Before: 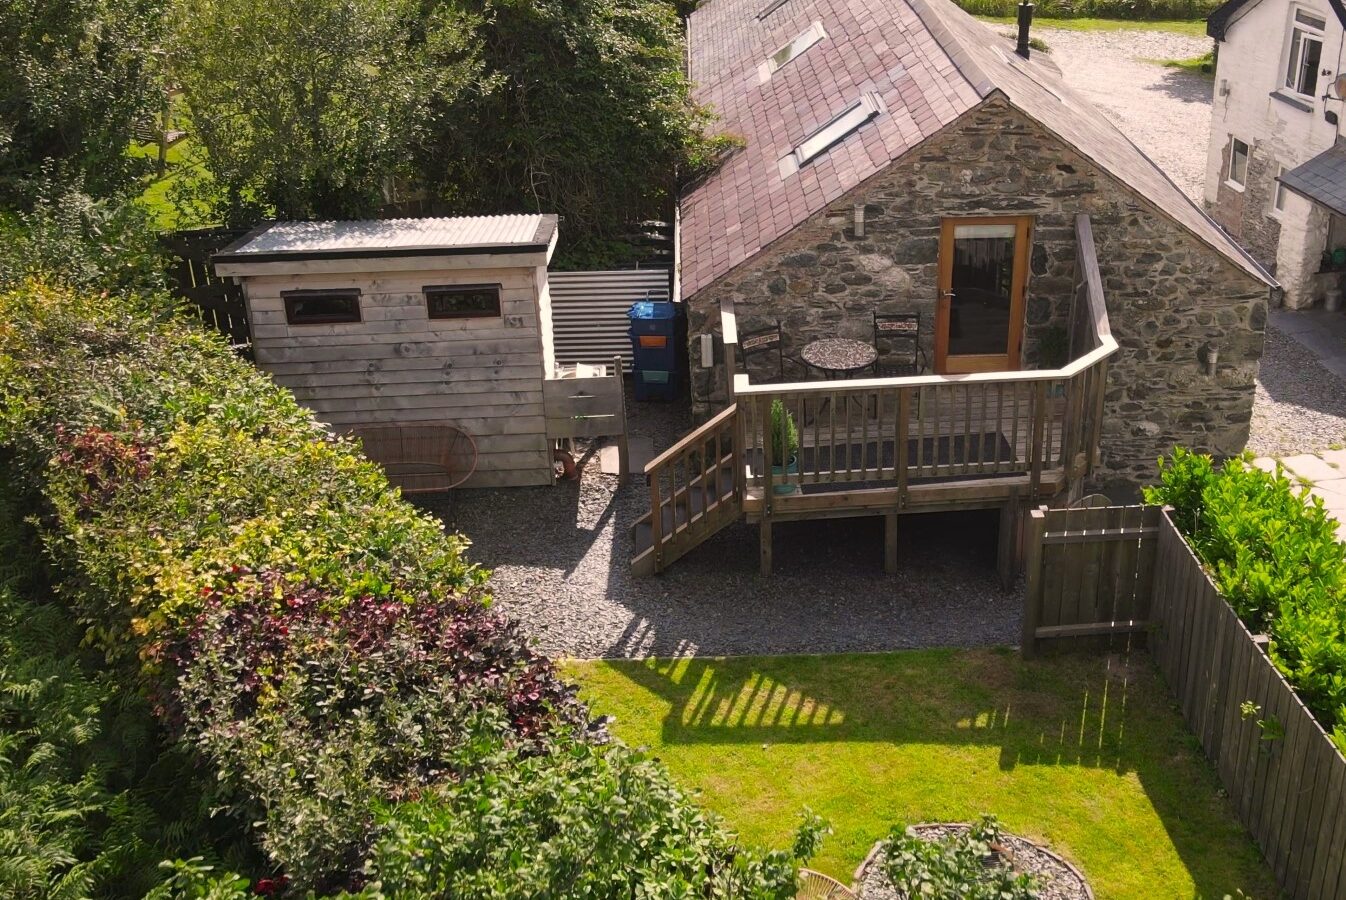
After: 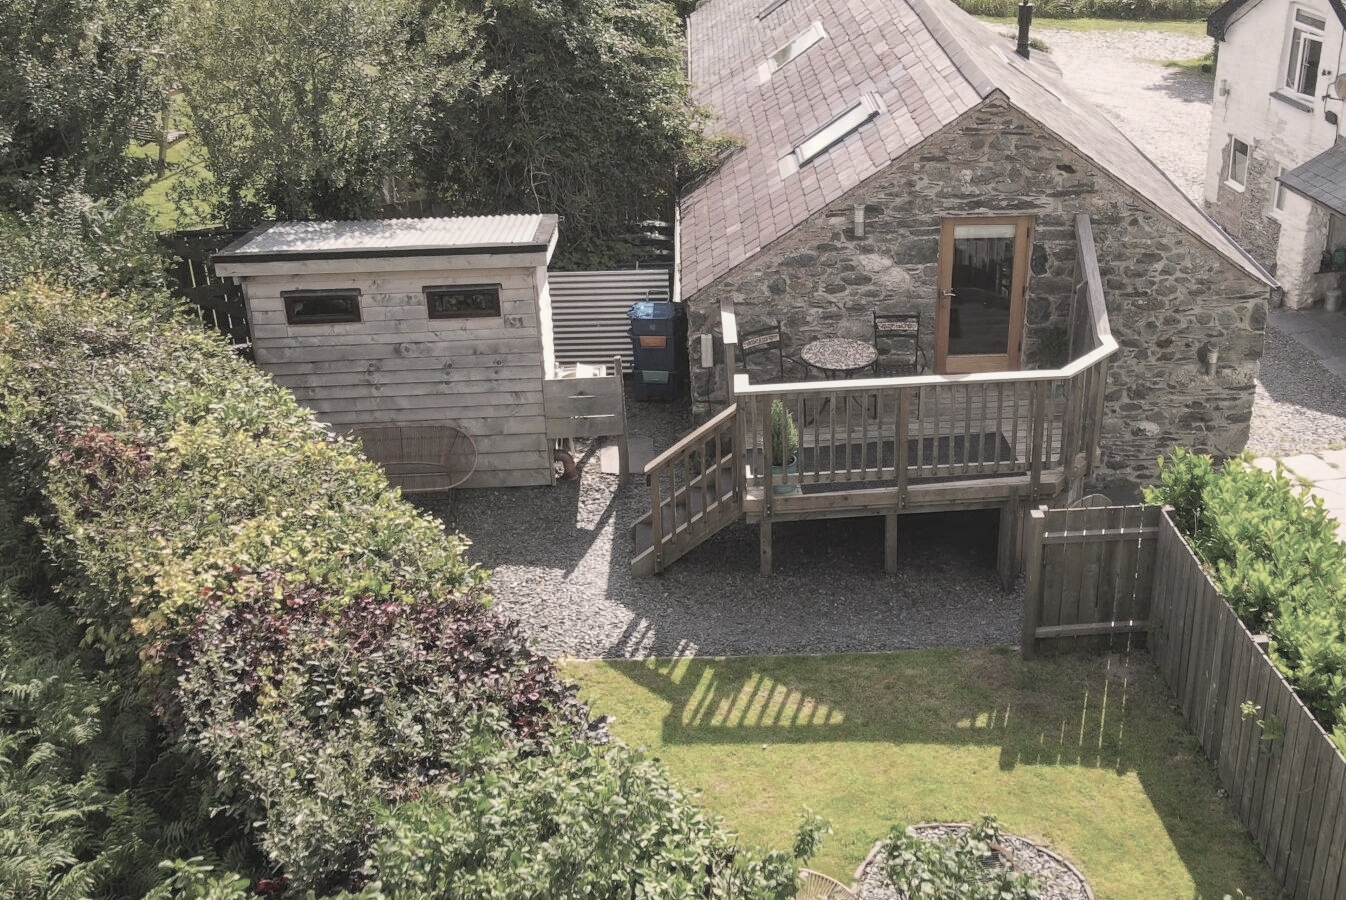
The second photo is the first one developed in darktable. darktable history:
local contrast: detail 109%
contrast brightness saturation: brightness 0.184, saturation -0.512
